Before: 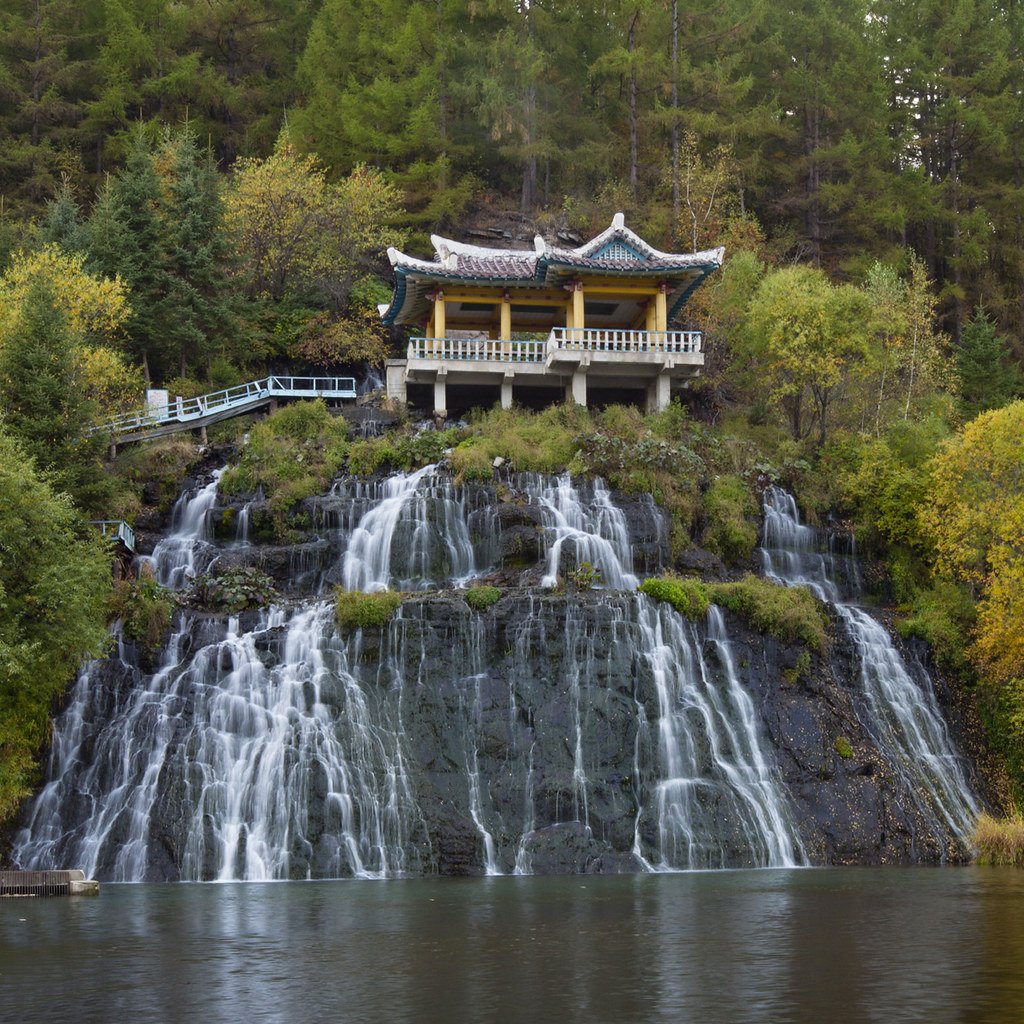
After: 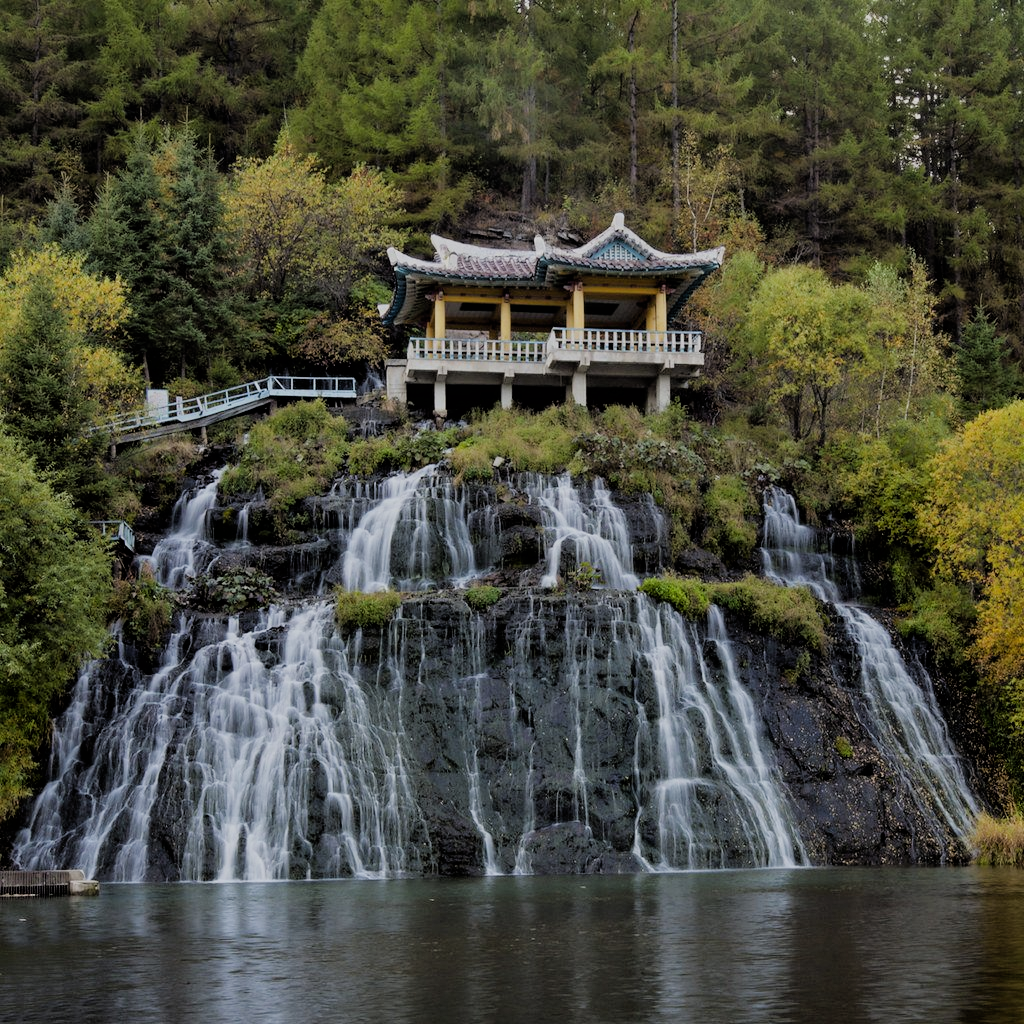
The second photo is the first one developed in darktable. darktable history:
filmic rgb: black relative exposure -4.62 EV, white relative exposure 4.81 EV, hardness 2.35, latitude 36.2%, contrast 1.044, highlights saturation mix 1.33%, shadows ↔ highlights balance 1.19%
